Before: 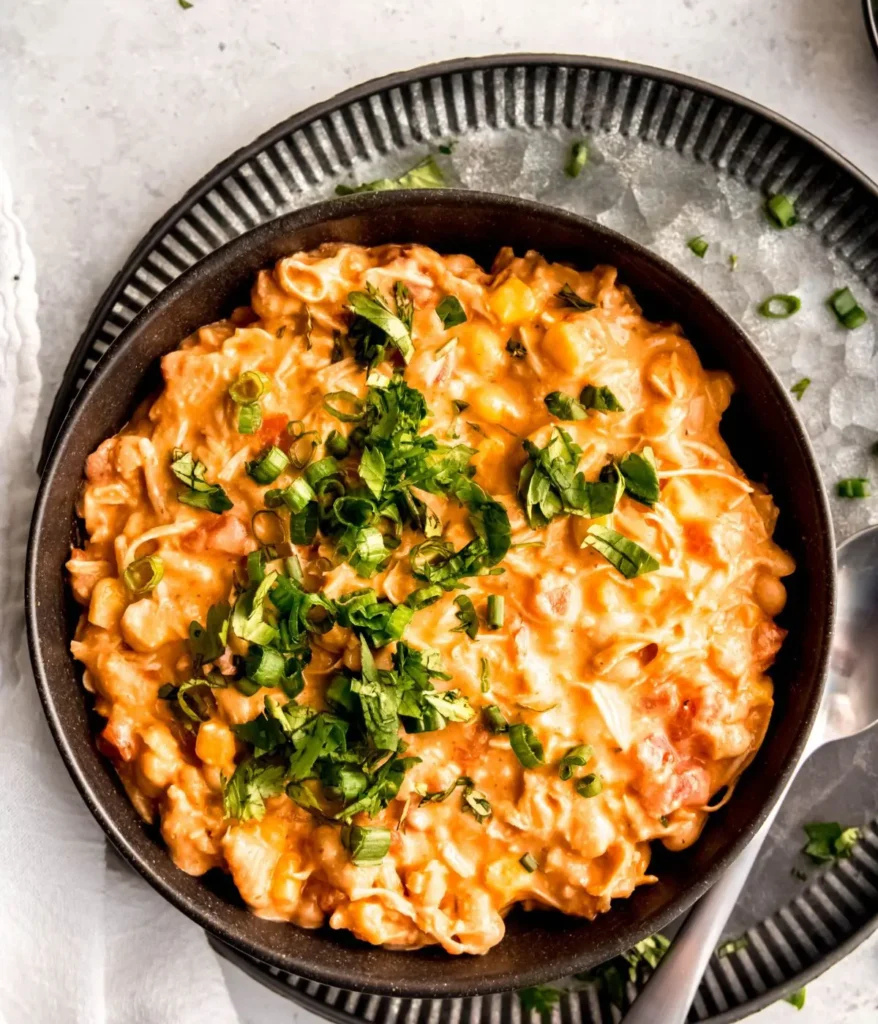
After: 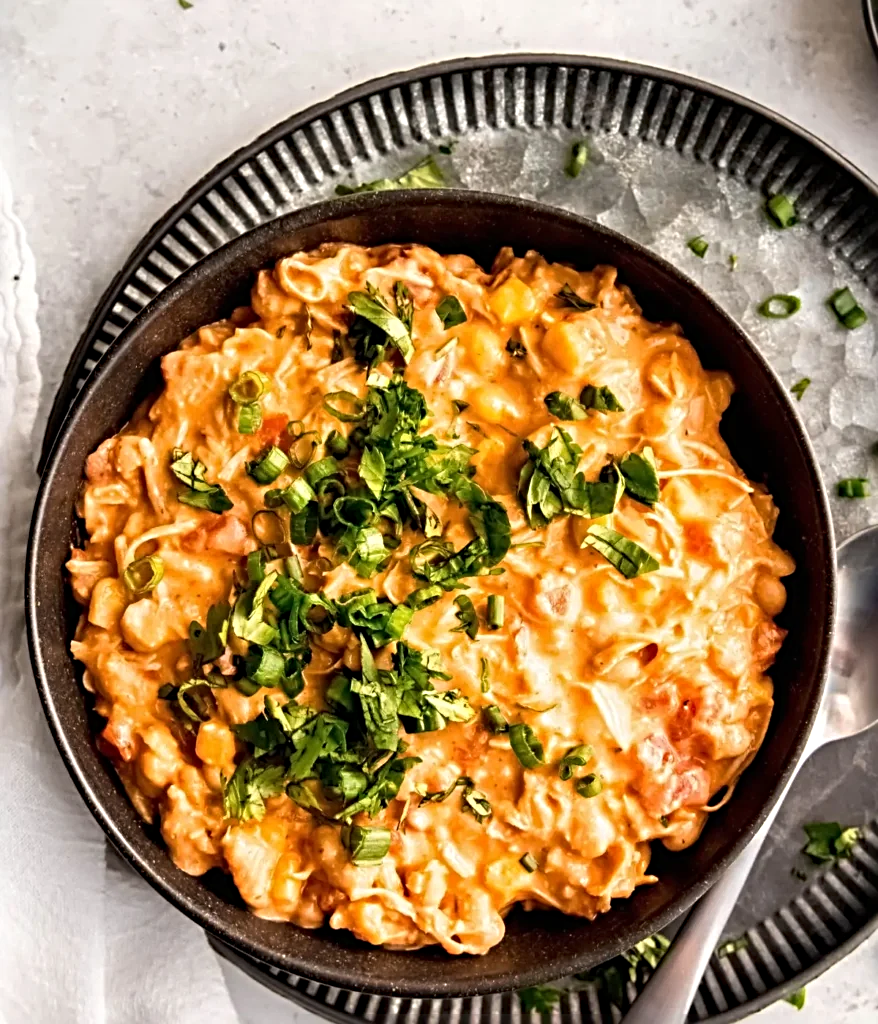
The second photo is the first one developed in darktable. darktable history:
sharpen: radius 4
tone equalizer: on, module defaults
